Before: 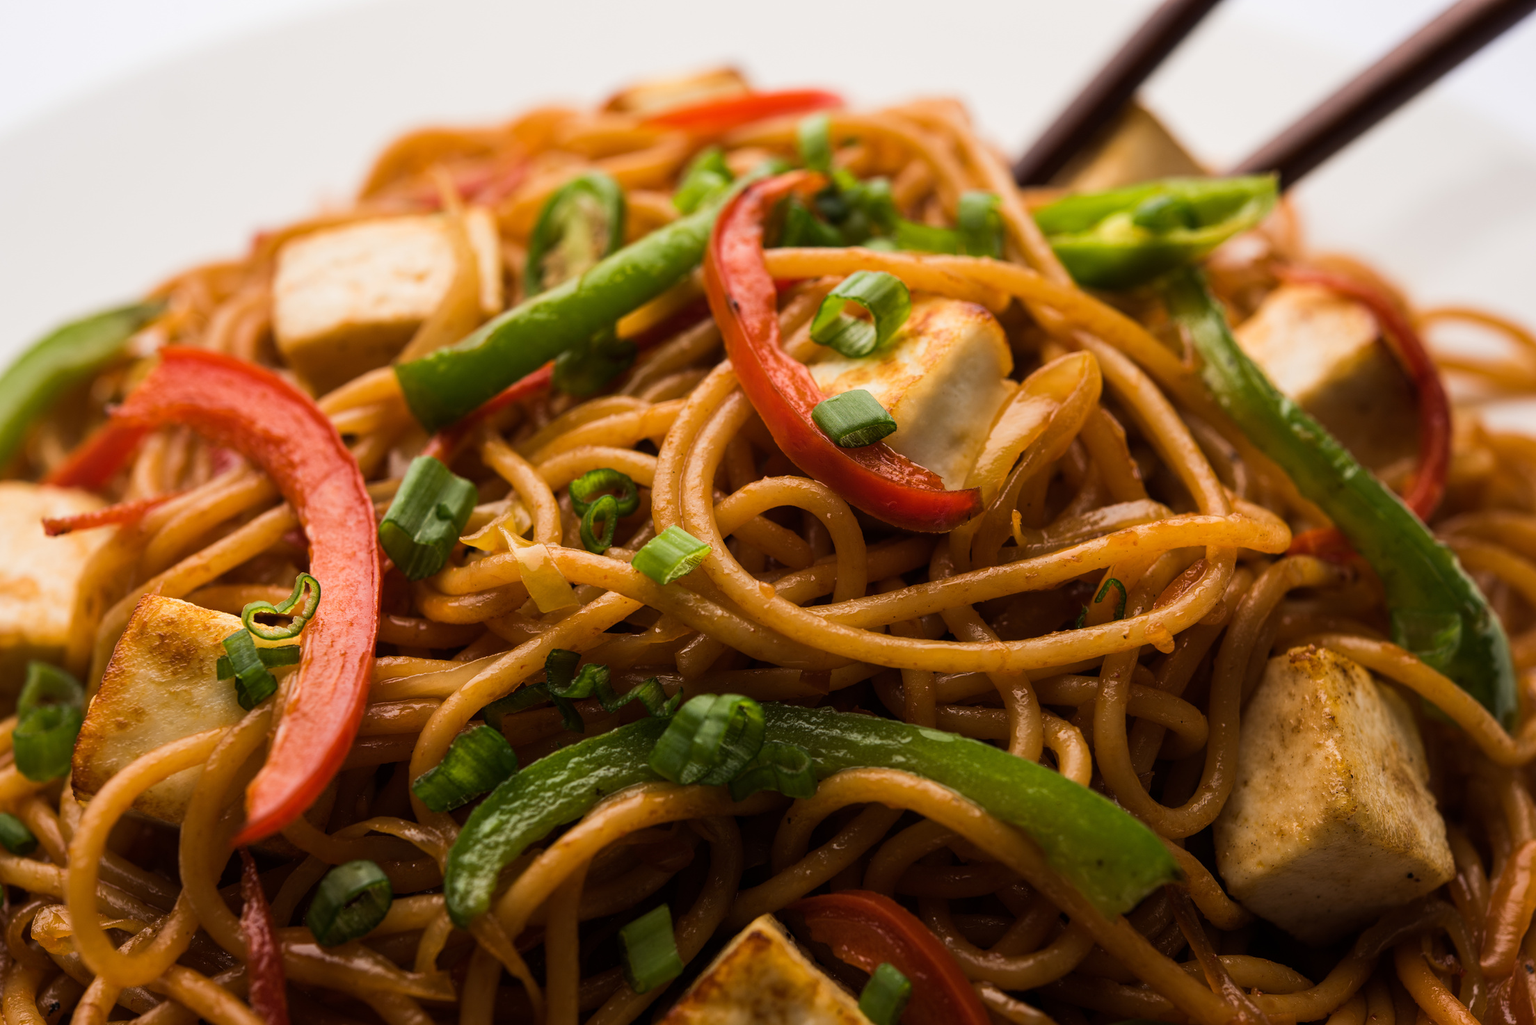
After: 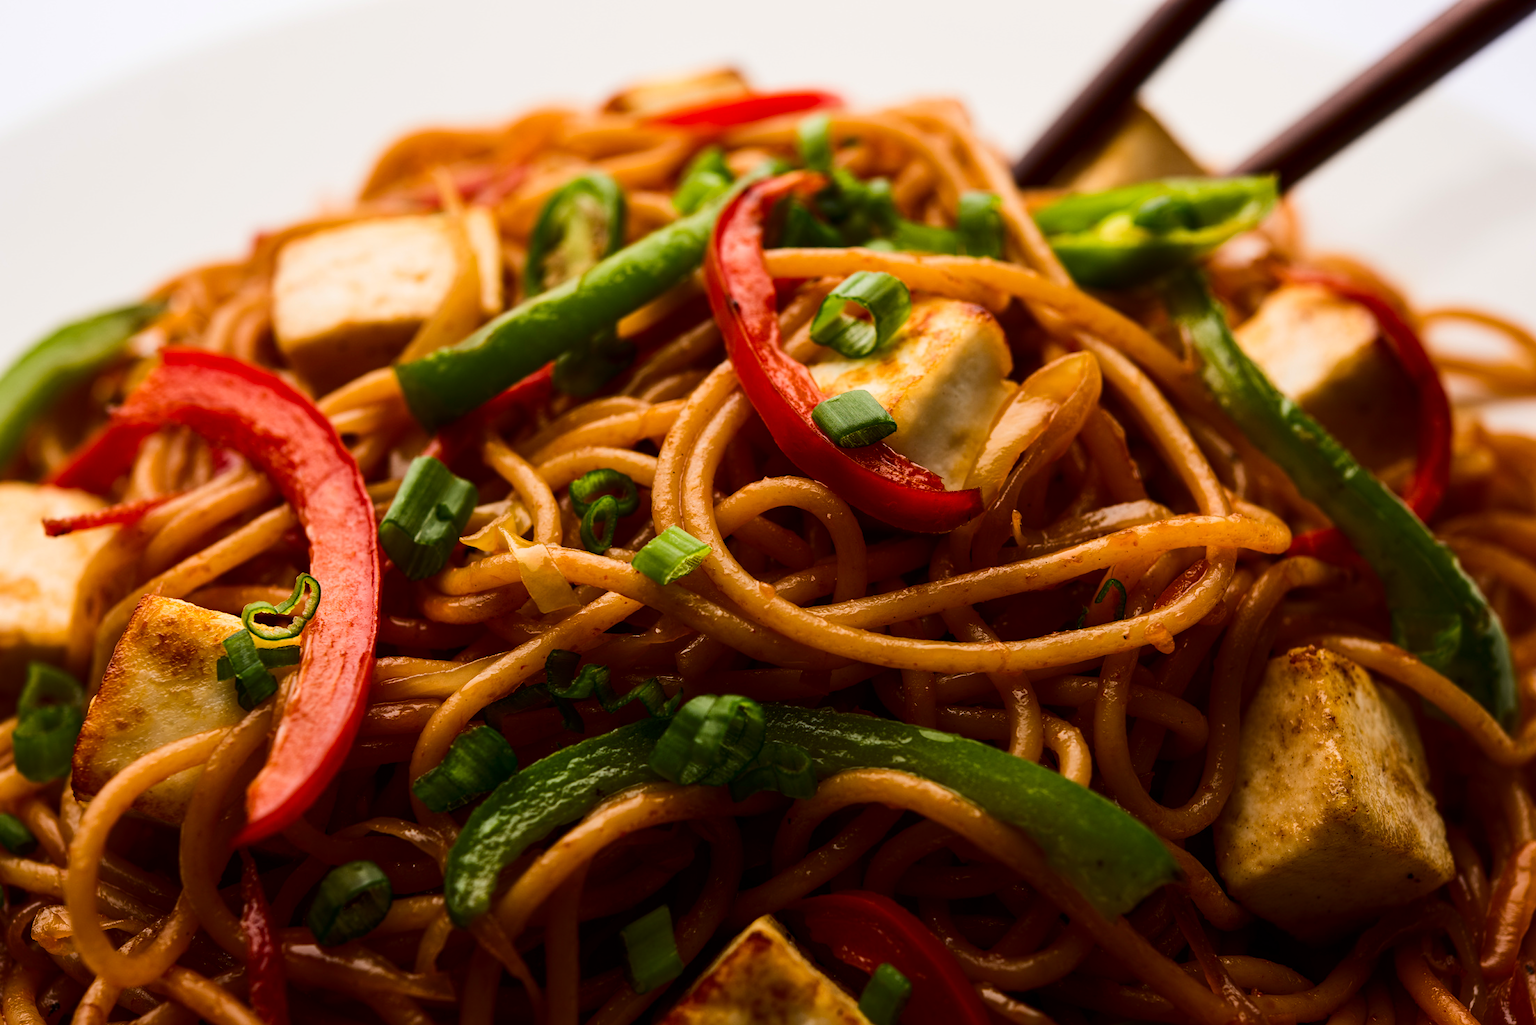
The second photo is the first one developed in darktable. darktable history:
contrast brightness saturation: contrast 0.185, brightness -0.108, saturation 0.207
